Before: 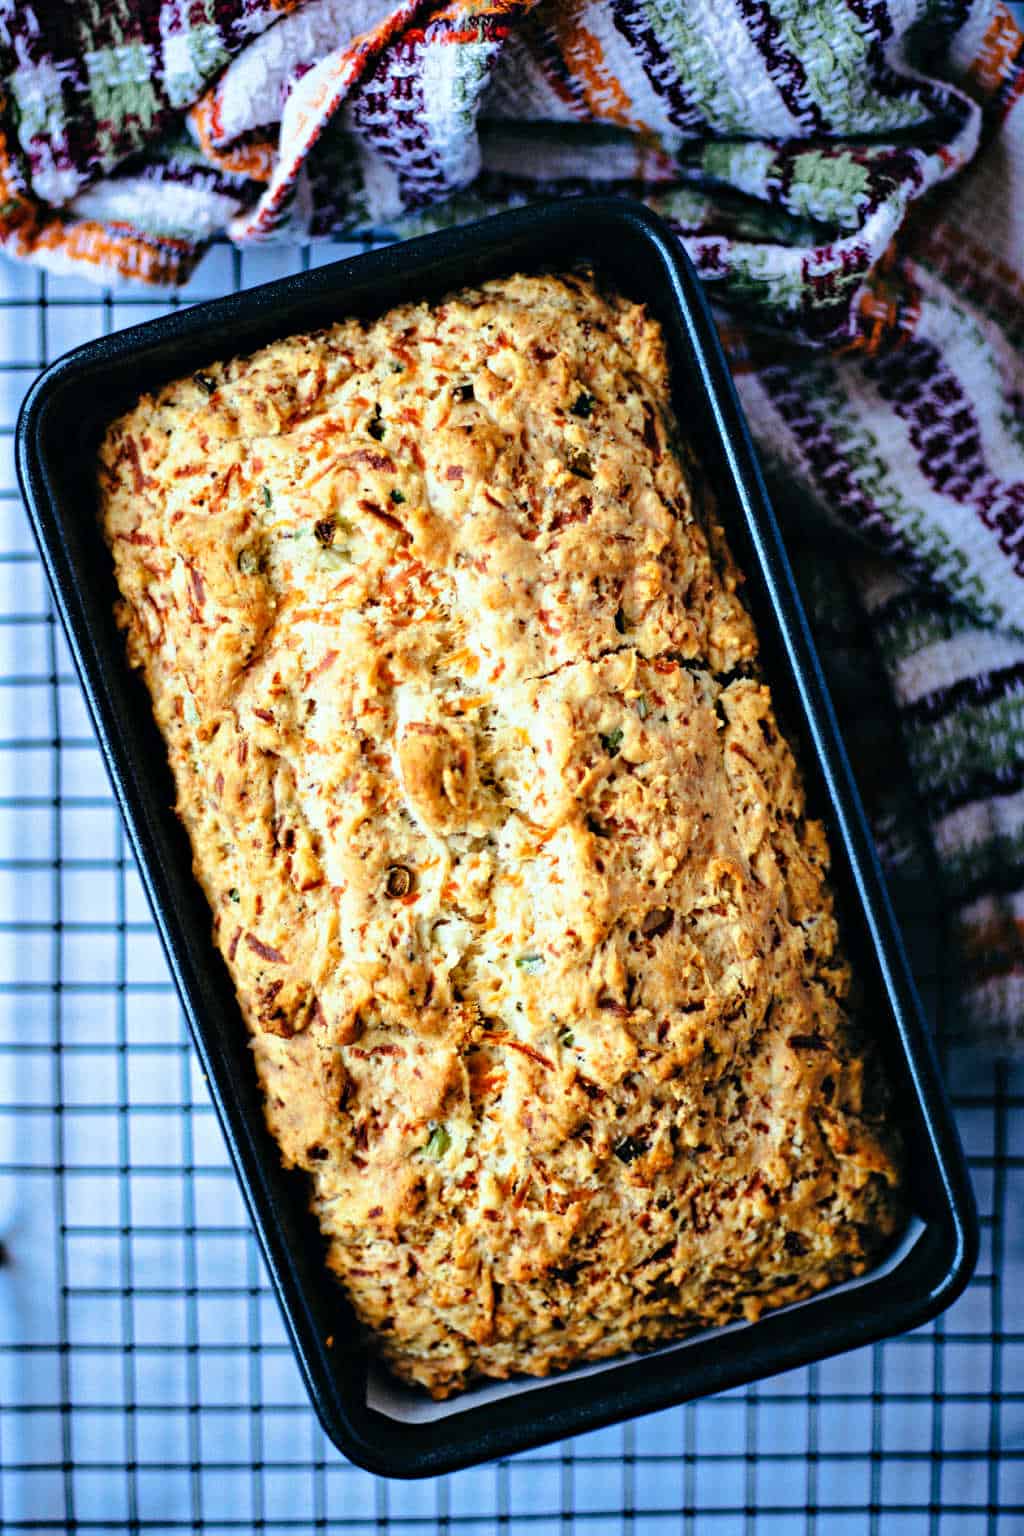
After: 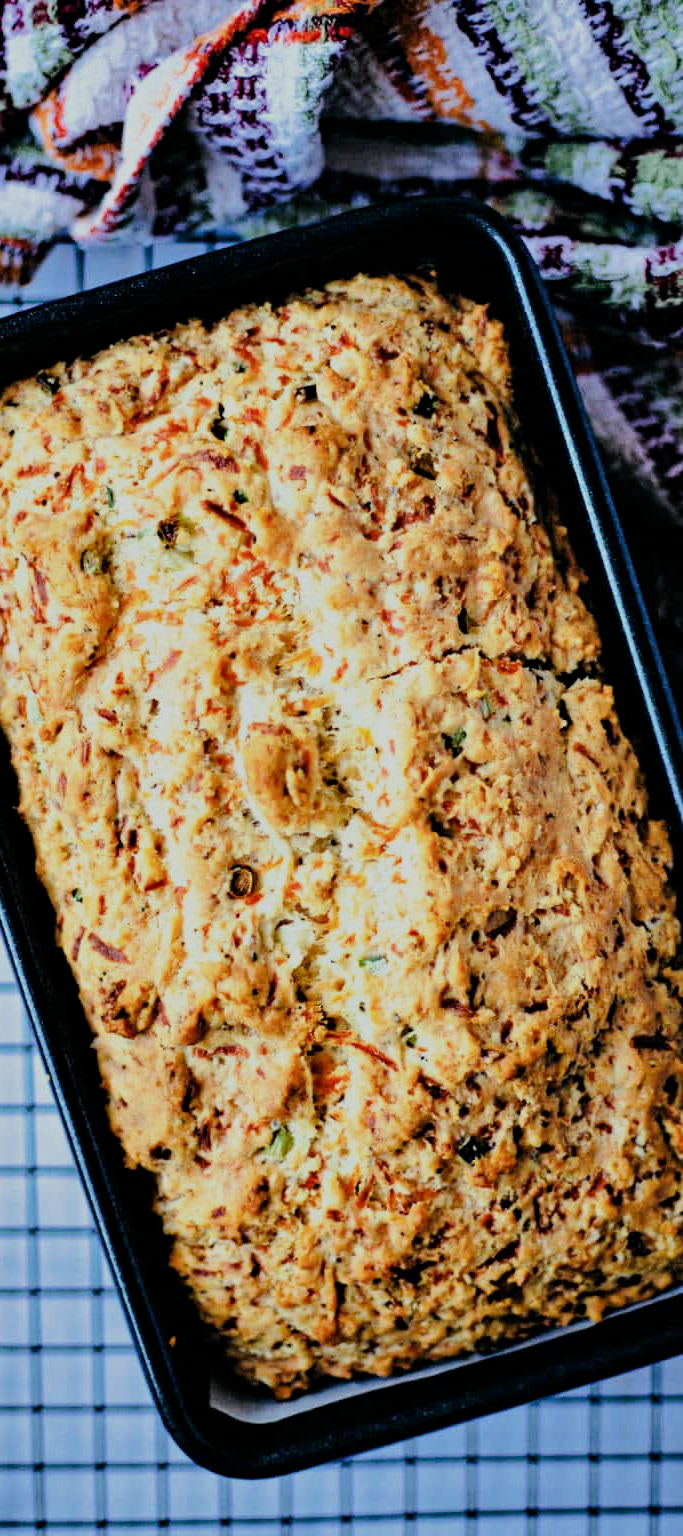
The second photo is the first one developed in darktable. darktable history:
shadows and highlights: shadows 29.17, highlights -29.26, low approximation 0.01, soften with gaussian
filmic rgb: black relative exposure -7.65 EV, white relative exposure 4.56 EV, hardness 3.61
crop: left 15.428%, right 17.8%
